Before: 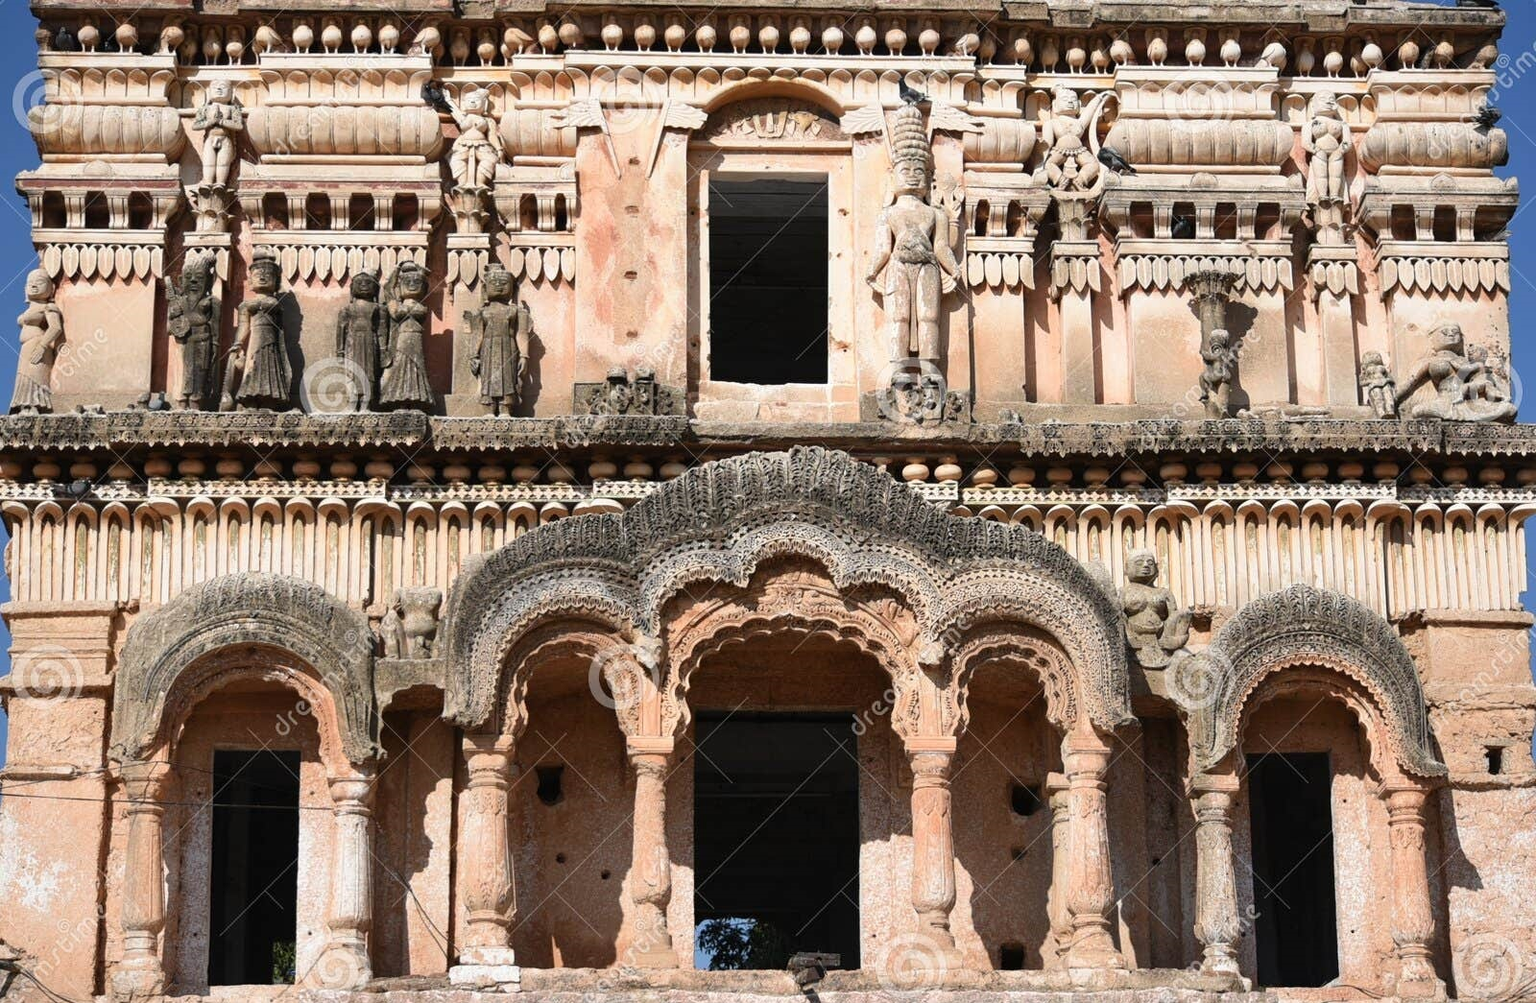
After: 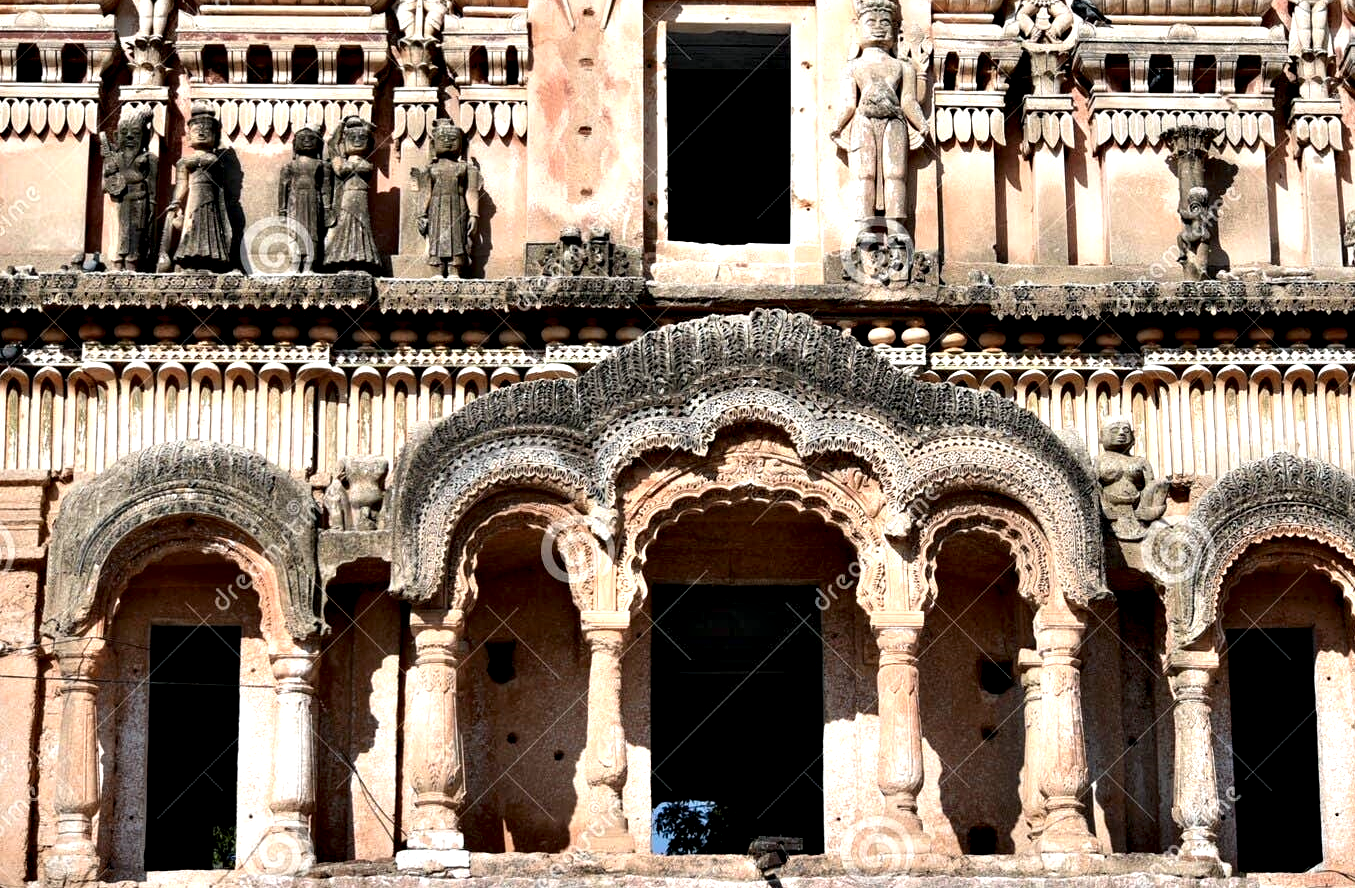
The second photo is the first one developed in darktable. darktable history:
contrast equalizer: octaves 7, y [[0.6 ×6], [0.55 ×6], [0 ×6], [0 ×6], [0 ×6]]
crop and rotate: left 4.608%, top 15.012%, right 10.703%
